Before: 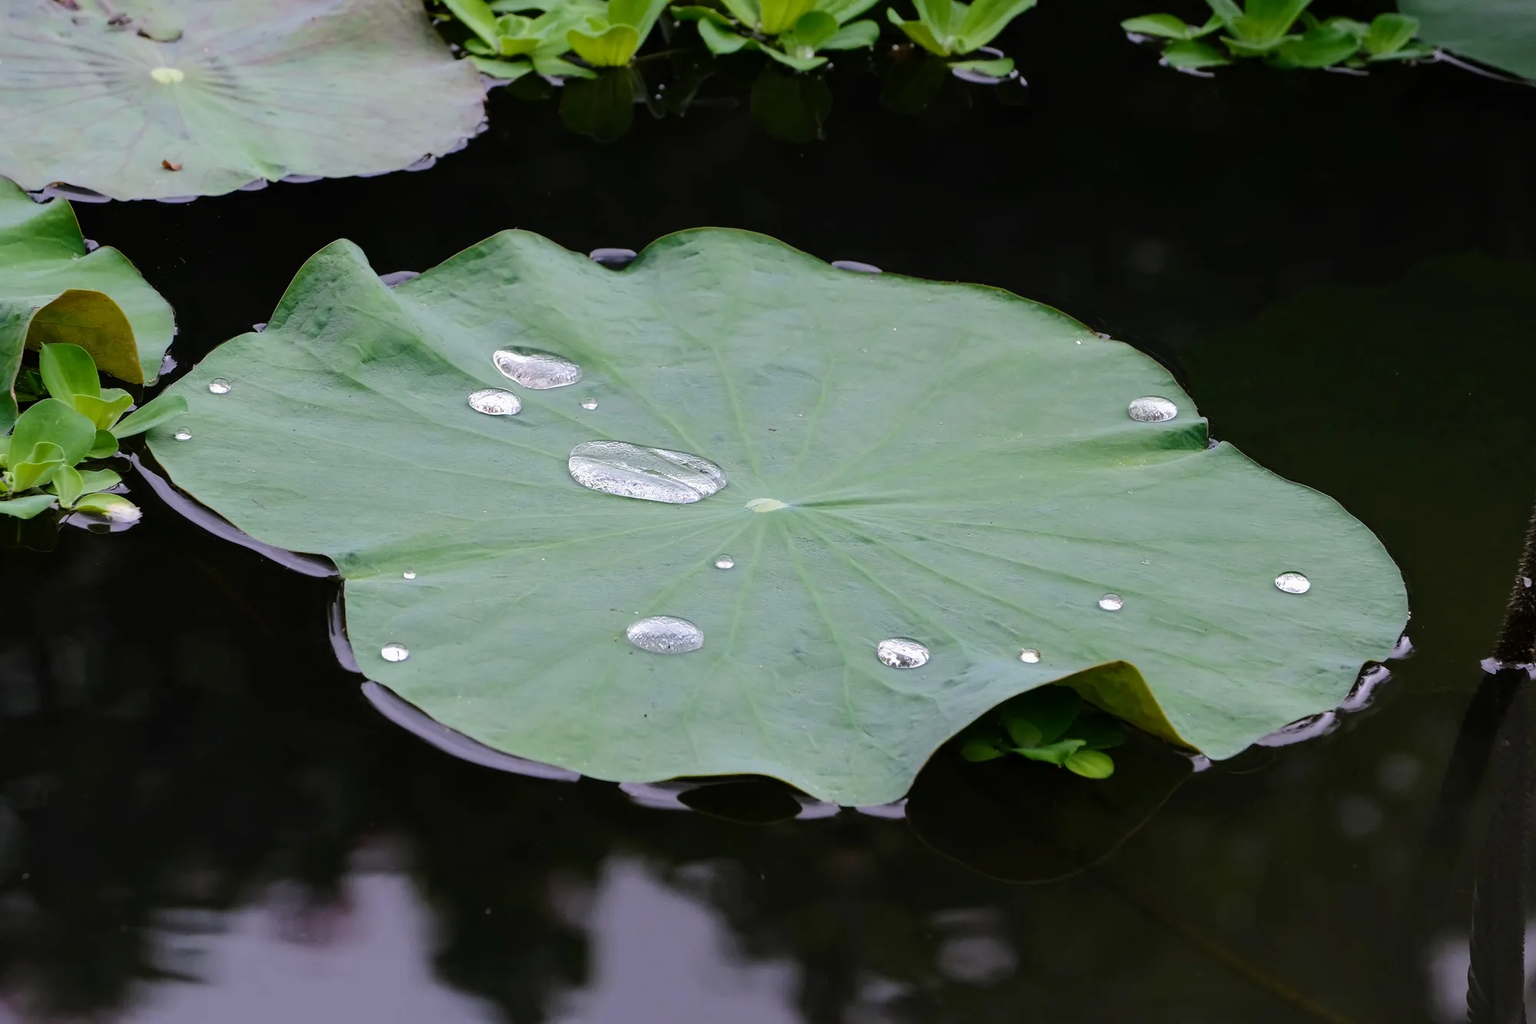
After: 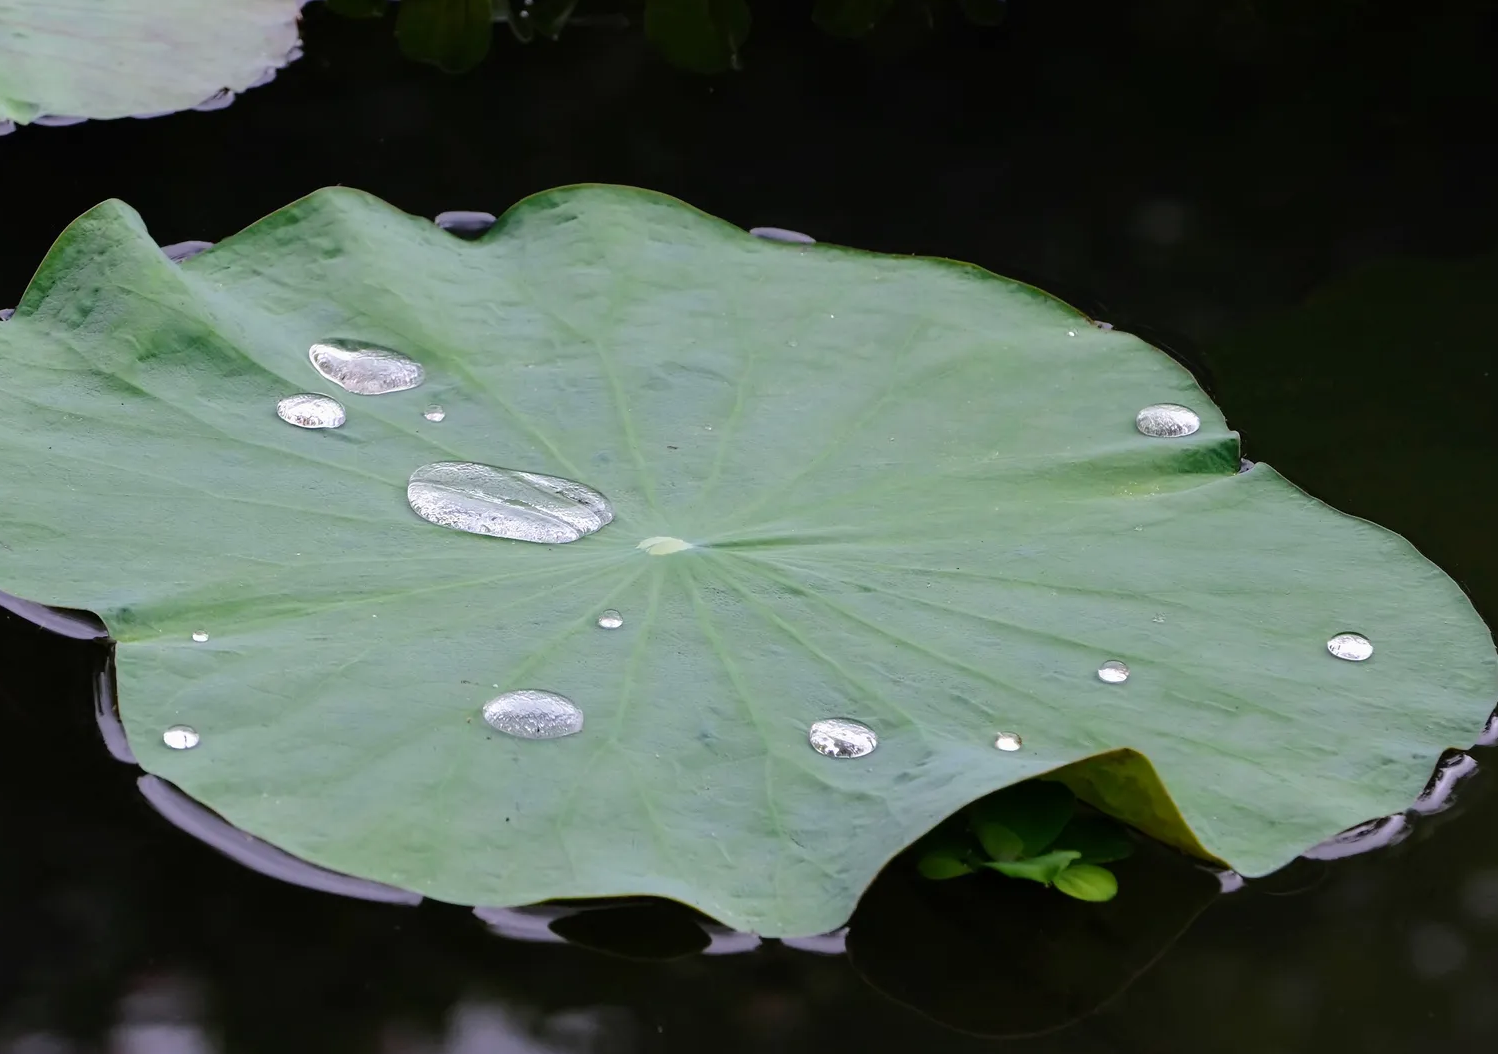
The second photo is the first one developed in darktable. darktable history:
crop: left 16.664%, top 8.46%, right 8.386%, bottom 12.42%
